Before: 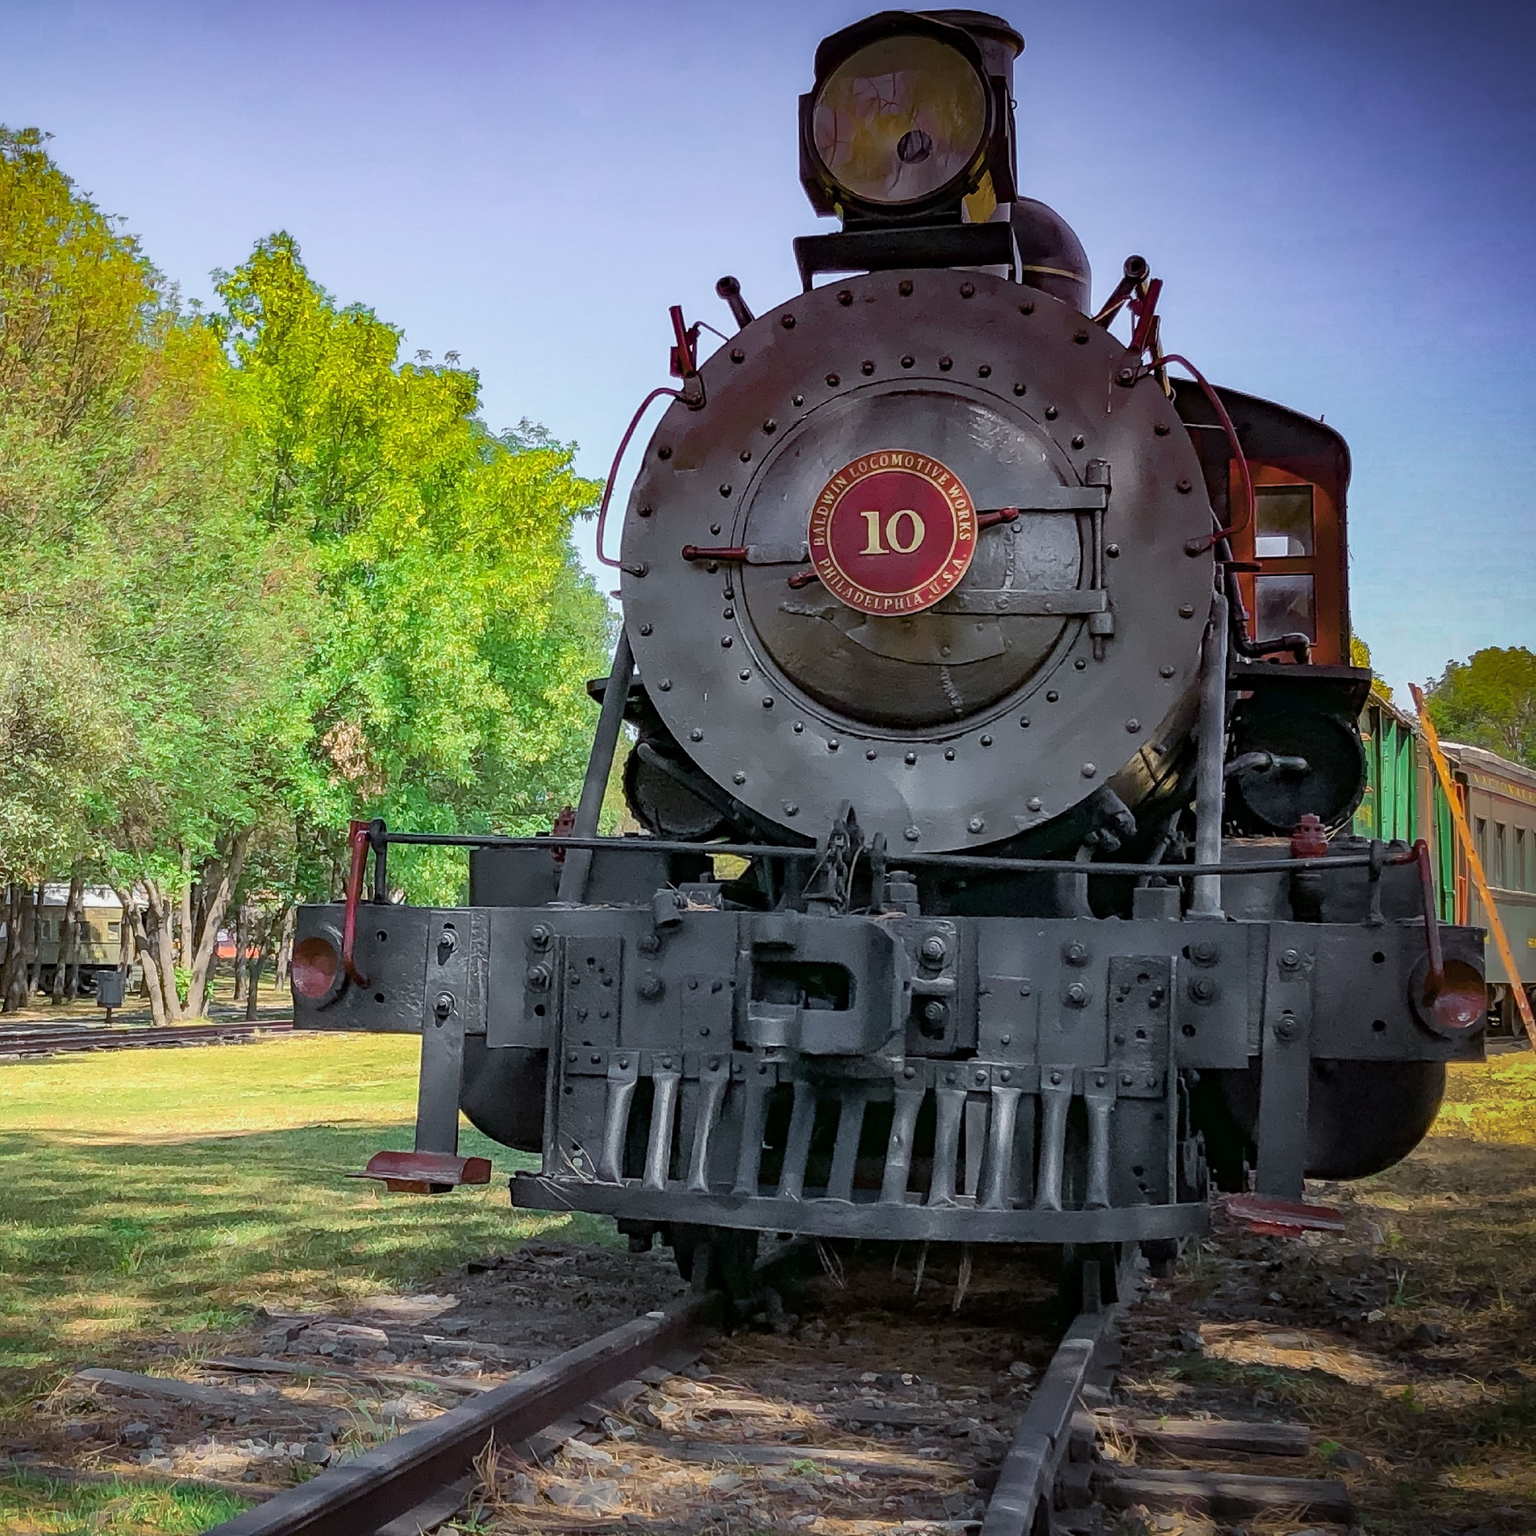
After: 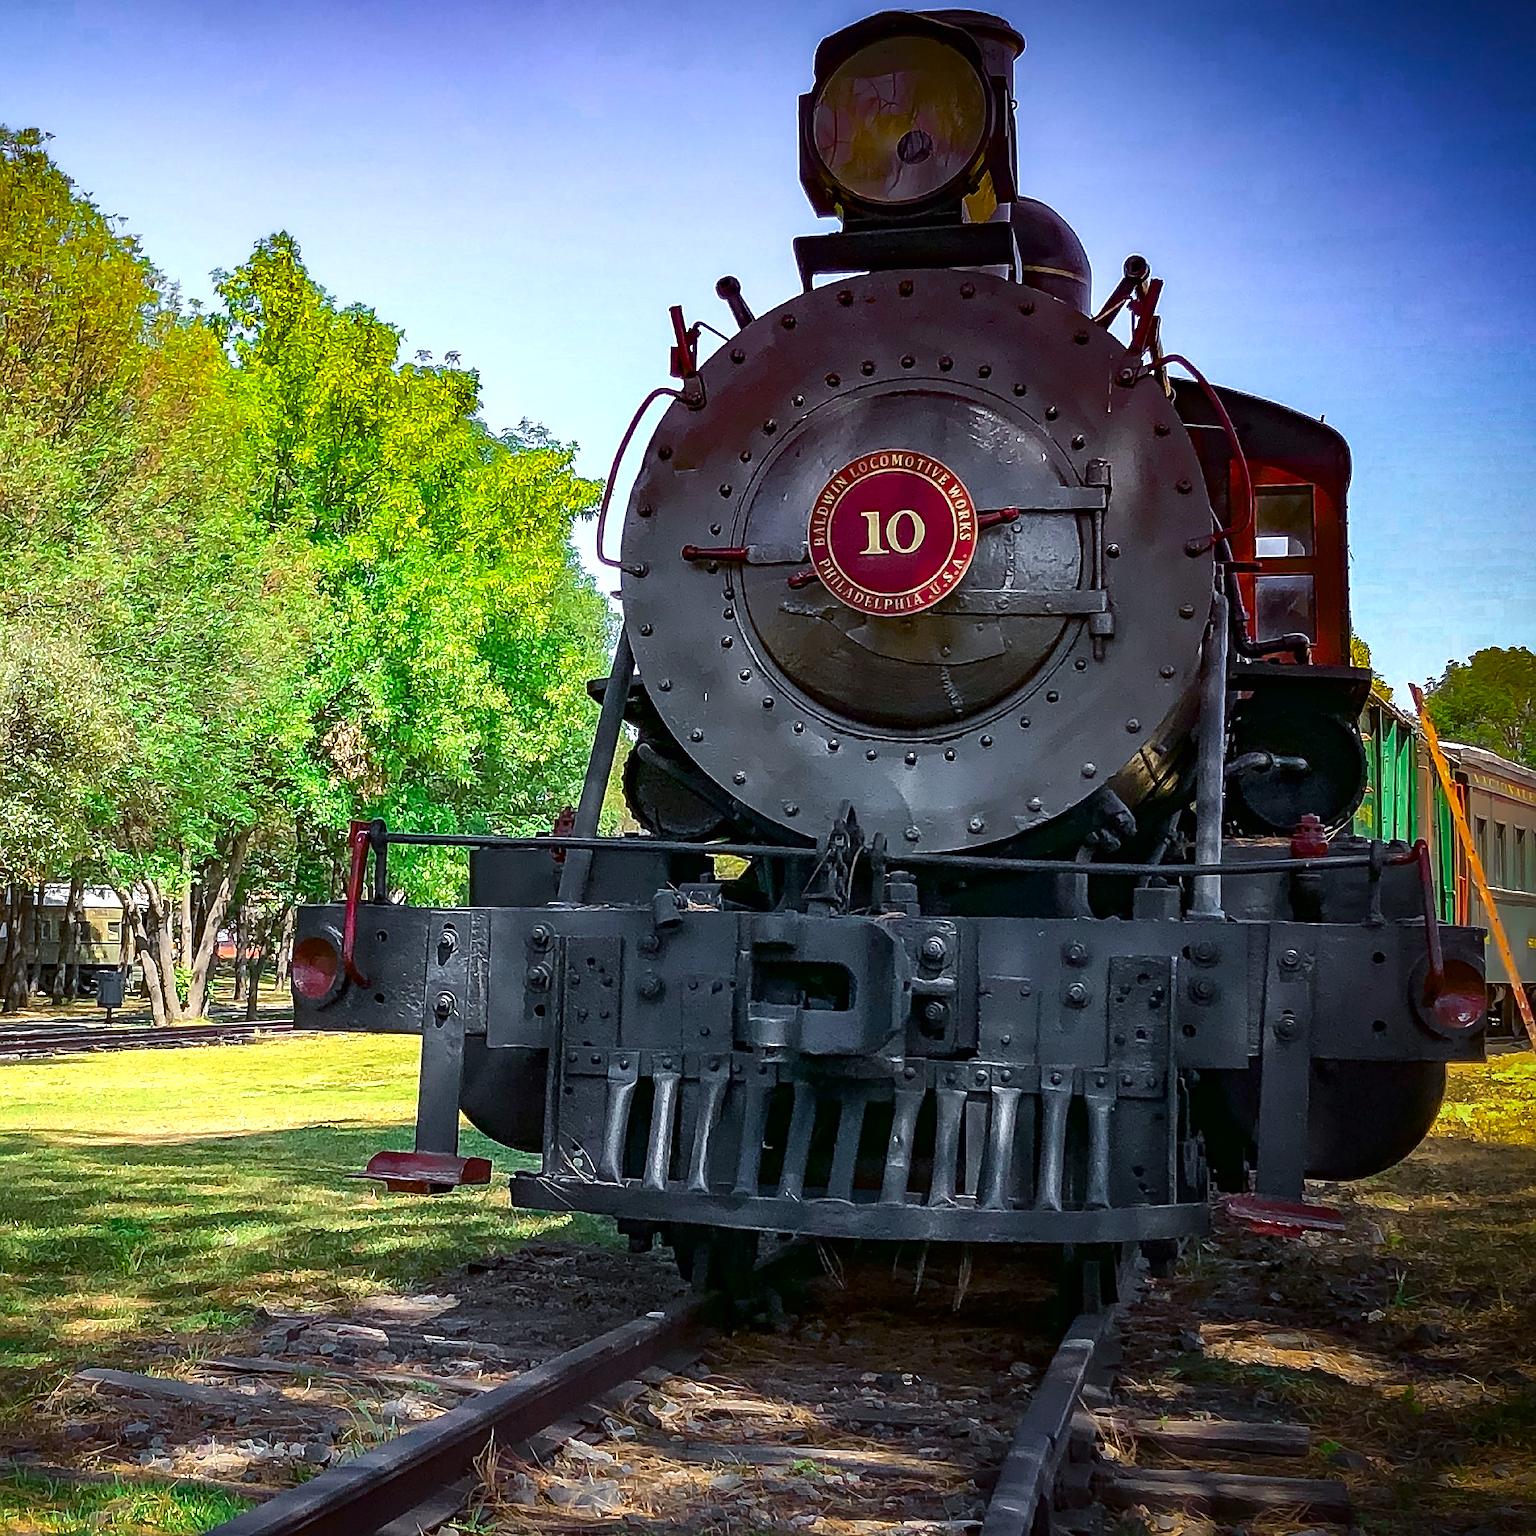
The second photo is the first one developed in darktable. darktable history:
white balance: red 0.988, blue 1.017
sharpen: on, module defaults
contrast brightness saturation: brightness -0.25, saturation 0.2
exposure: black level correction -0.002, exposure 0.54 EV, compensate highlight preservation false
